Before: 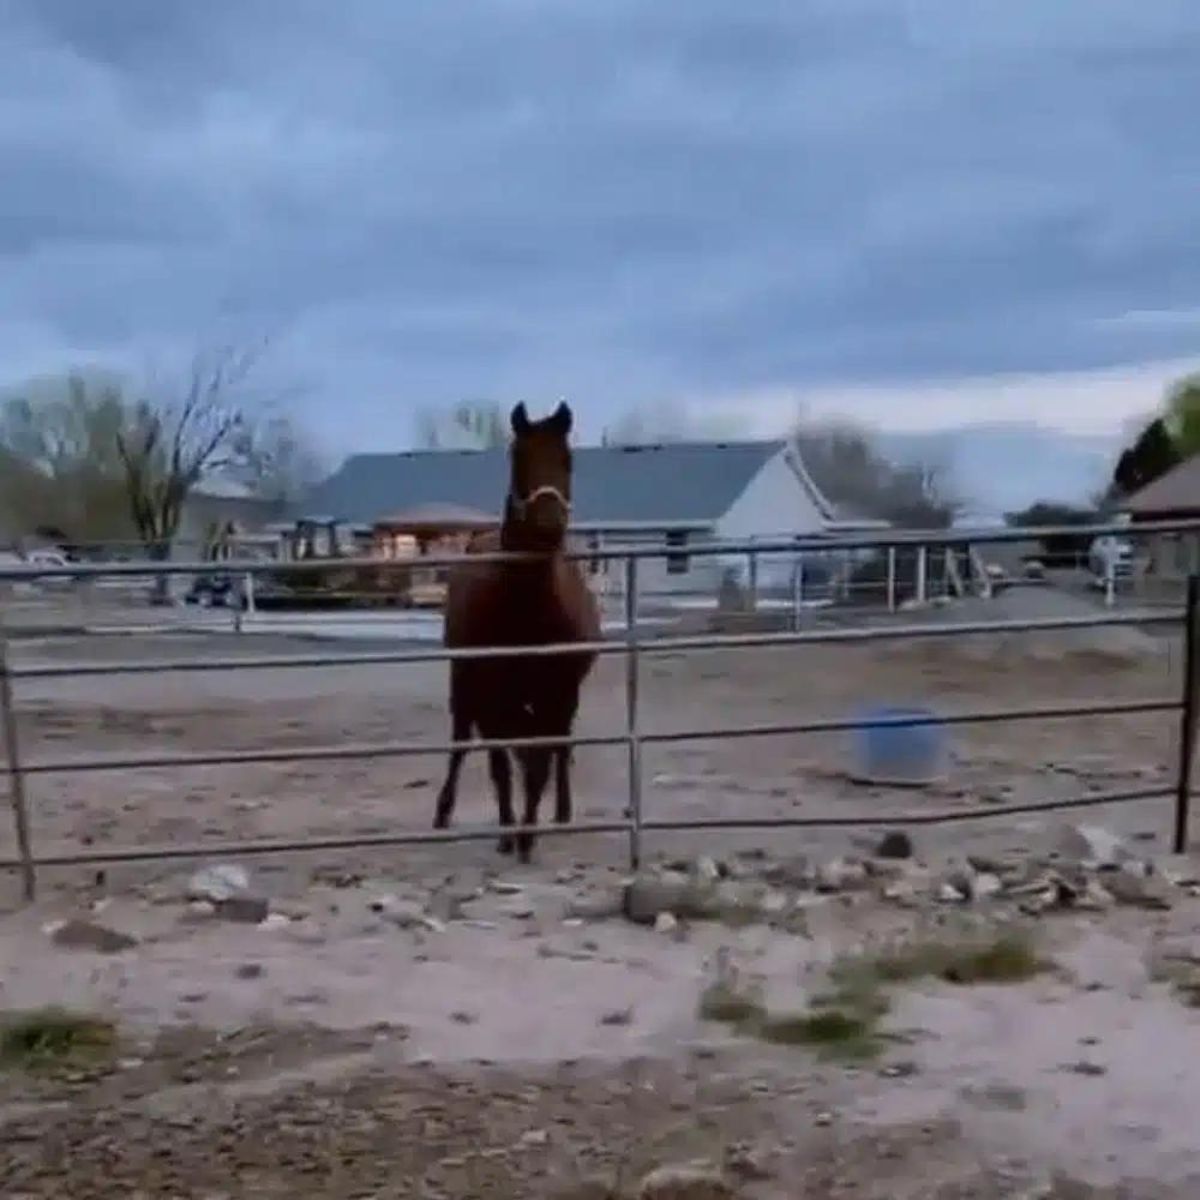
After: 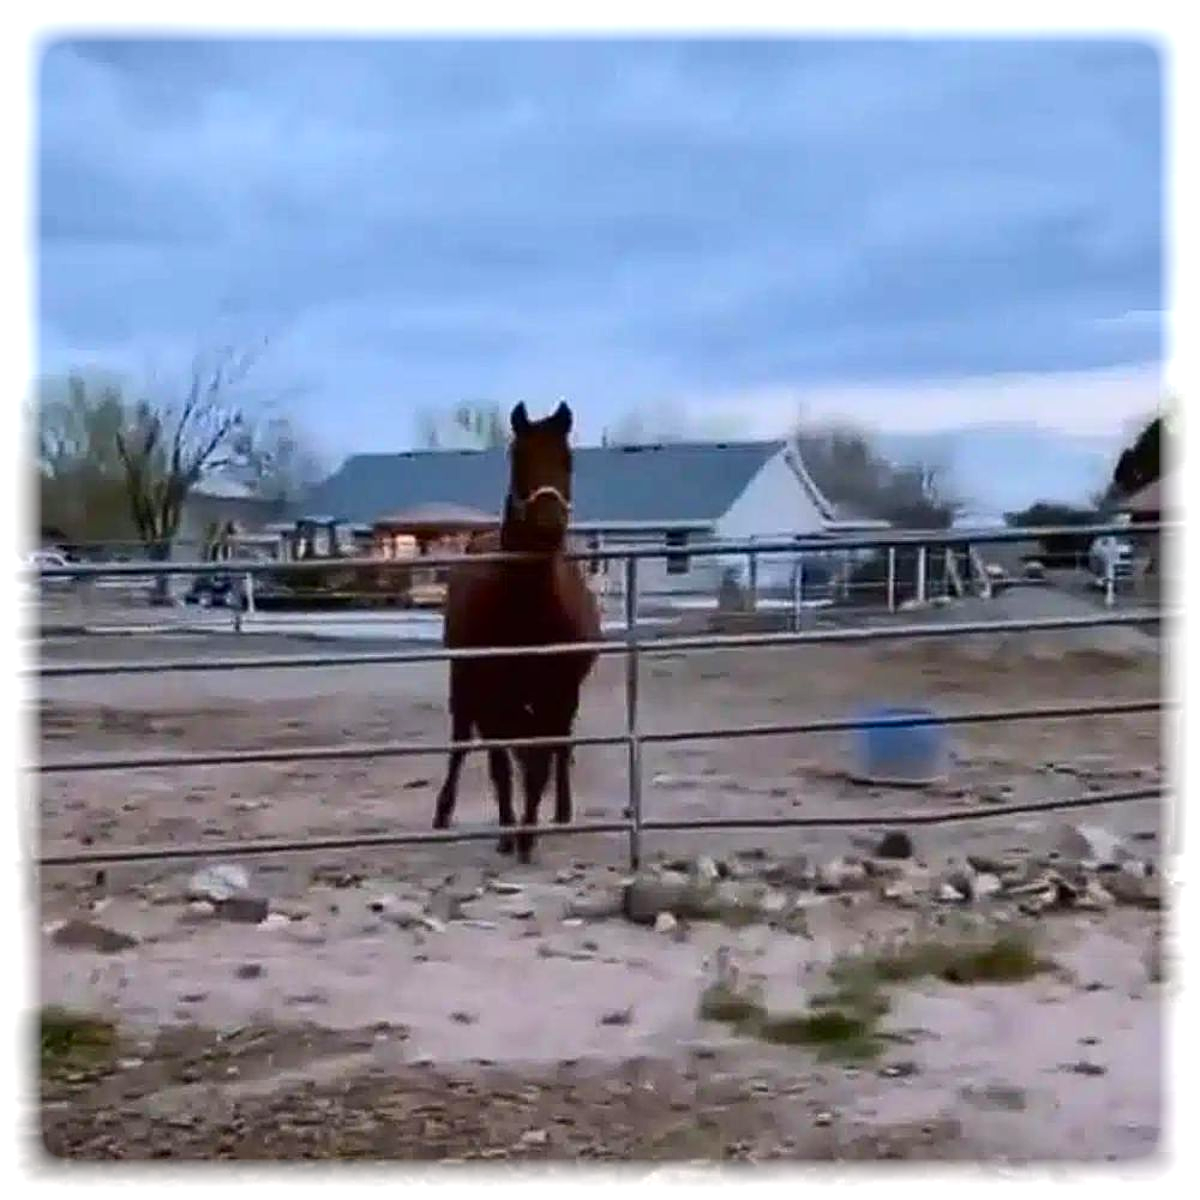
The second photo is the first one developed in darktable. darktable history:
vignetting: fall-off start 93%, fall-off radius 5%, brightness 1, saturation -0.49, automatic ratio true, width/height ratio 1.332, shape 0.04, unbound false
sharpen: on, module defaults
contrast brightness saturation: contrast 0.23, brightness 0.1, saturation 0.29
